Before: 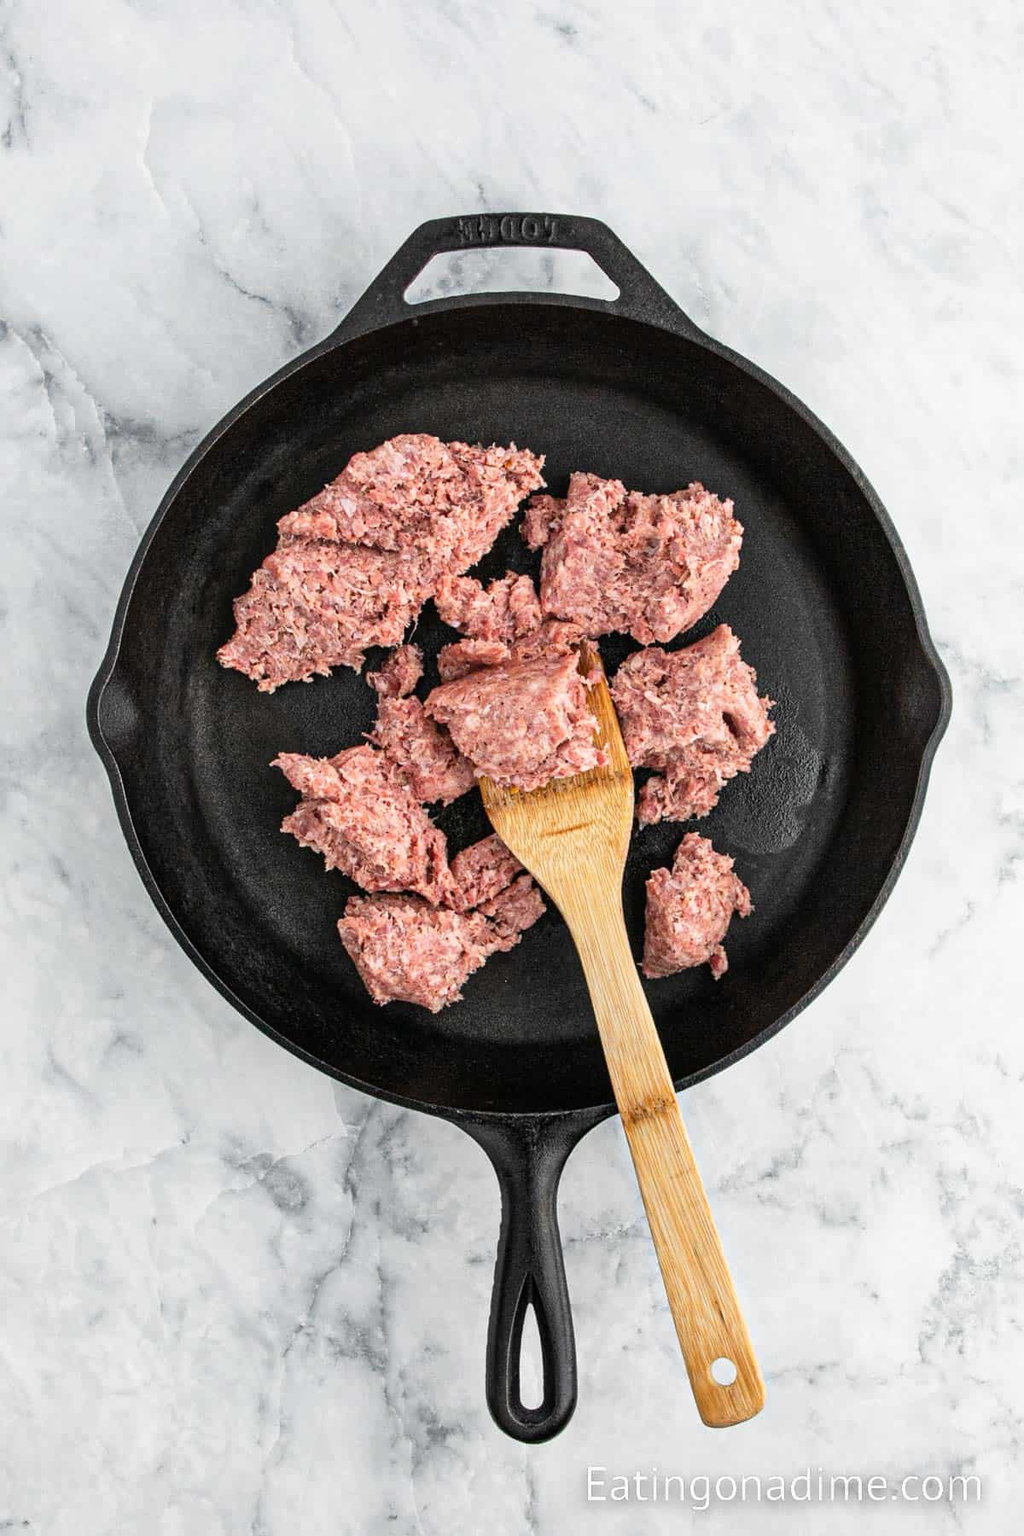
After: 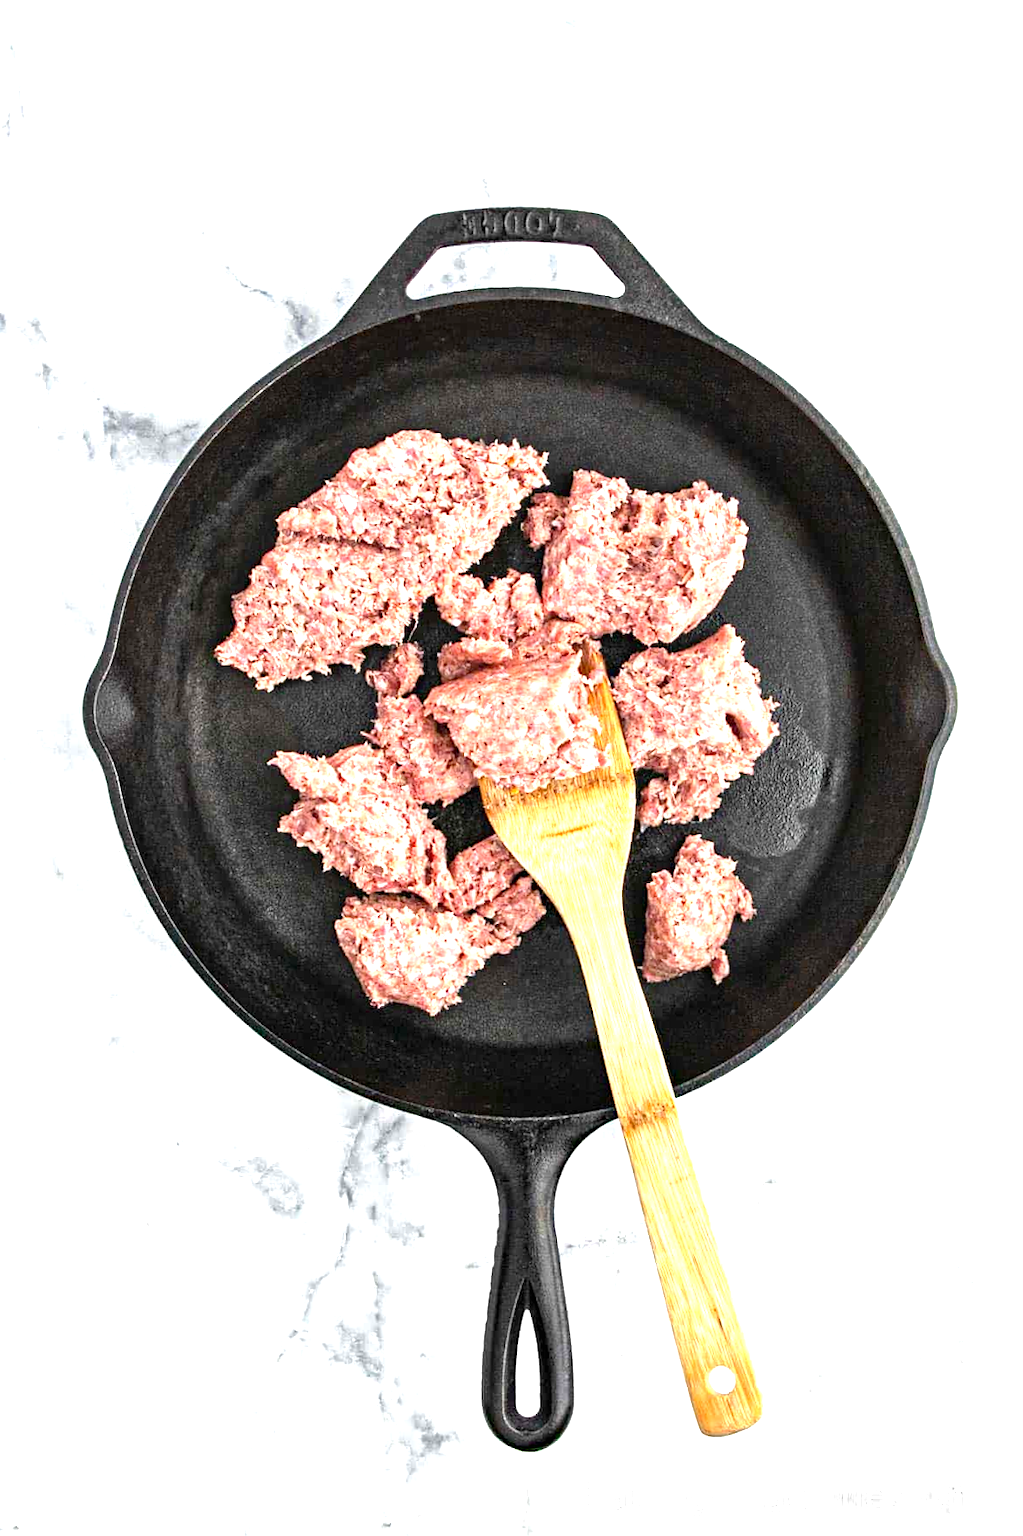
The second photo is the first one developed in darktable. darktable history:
crop and rotate: angle -0.397°
haze removal: compatibility mode true, adaptive false
exposure: black level correction 0, exposure 1.283 EV, compensate highlight preservation false
